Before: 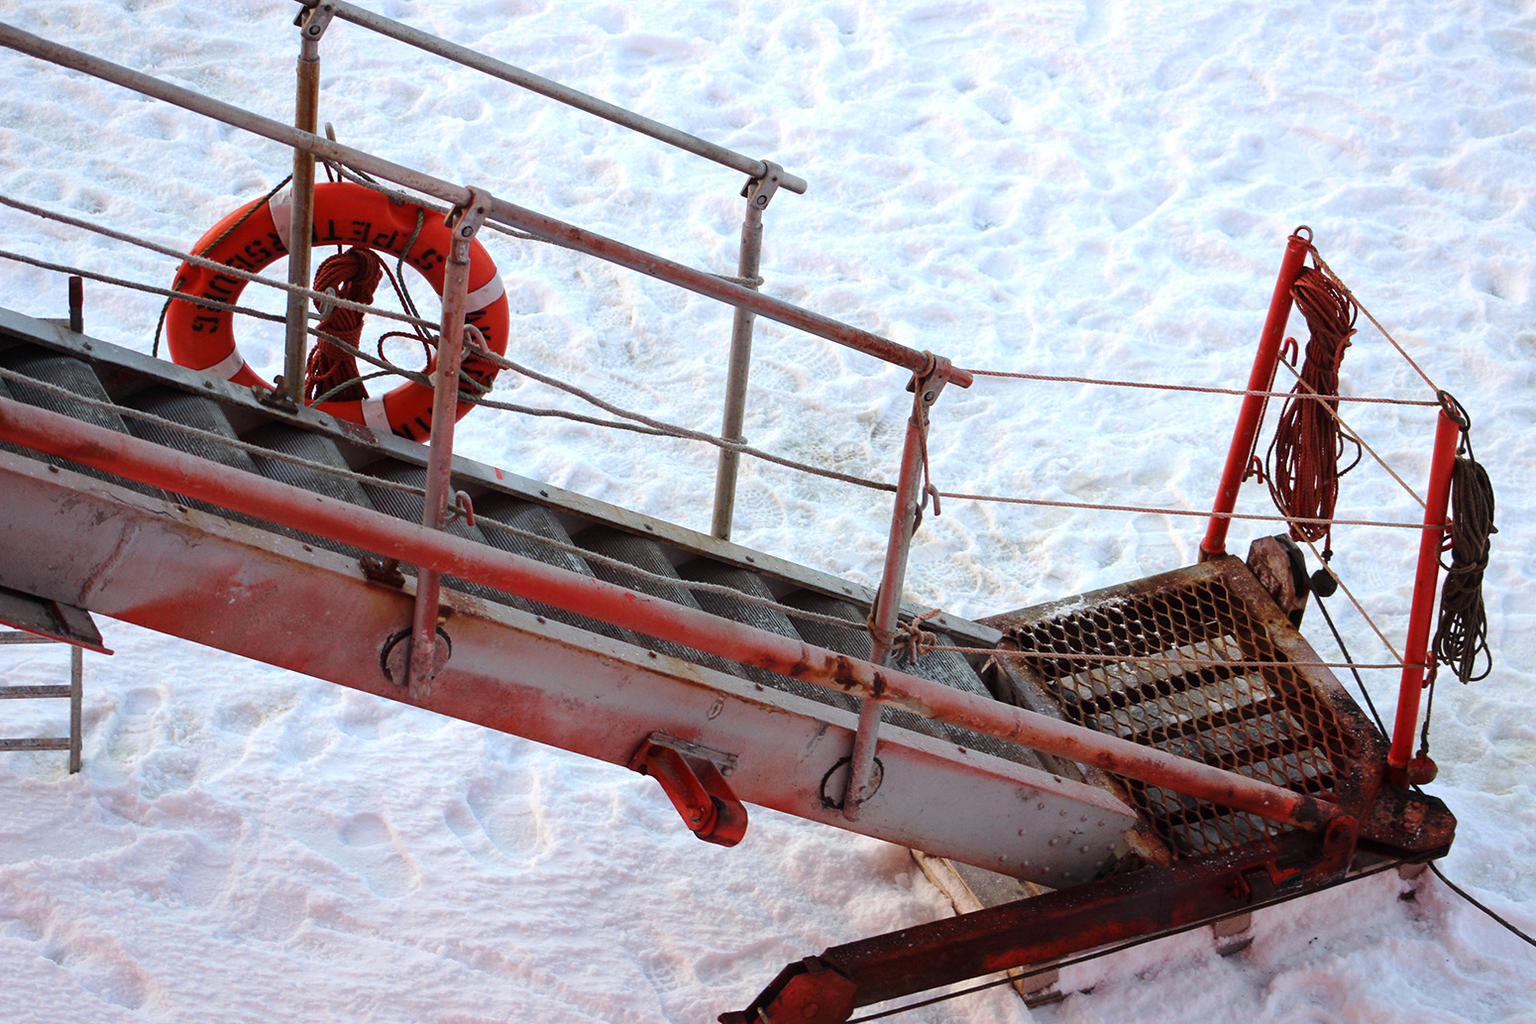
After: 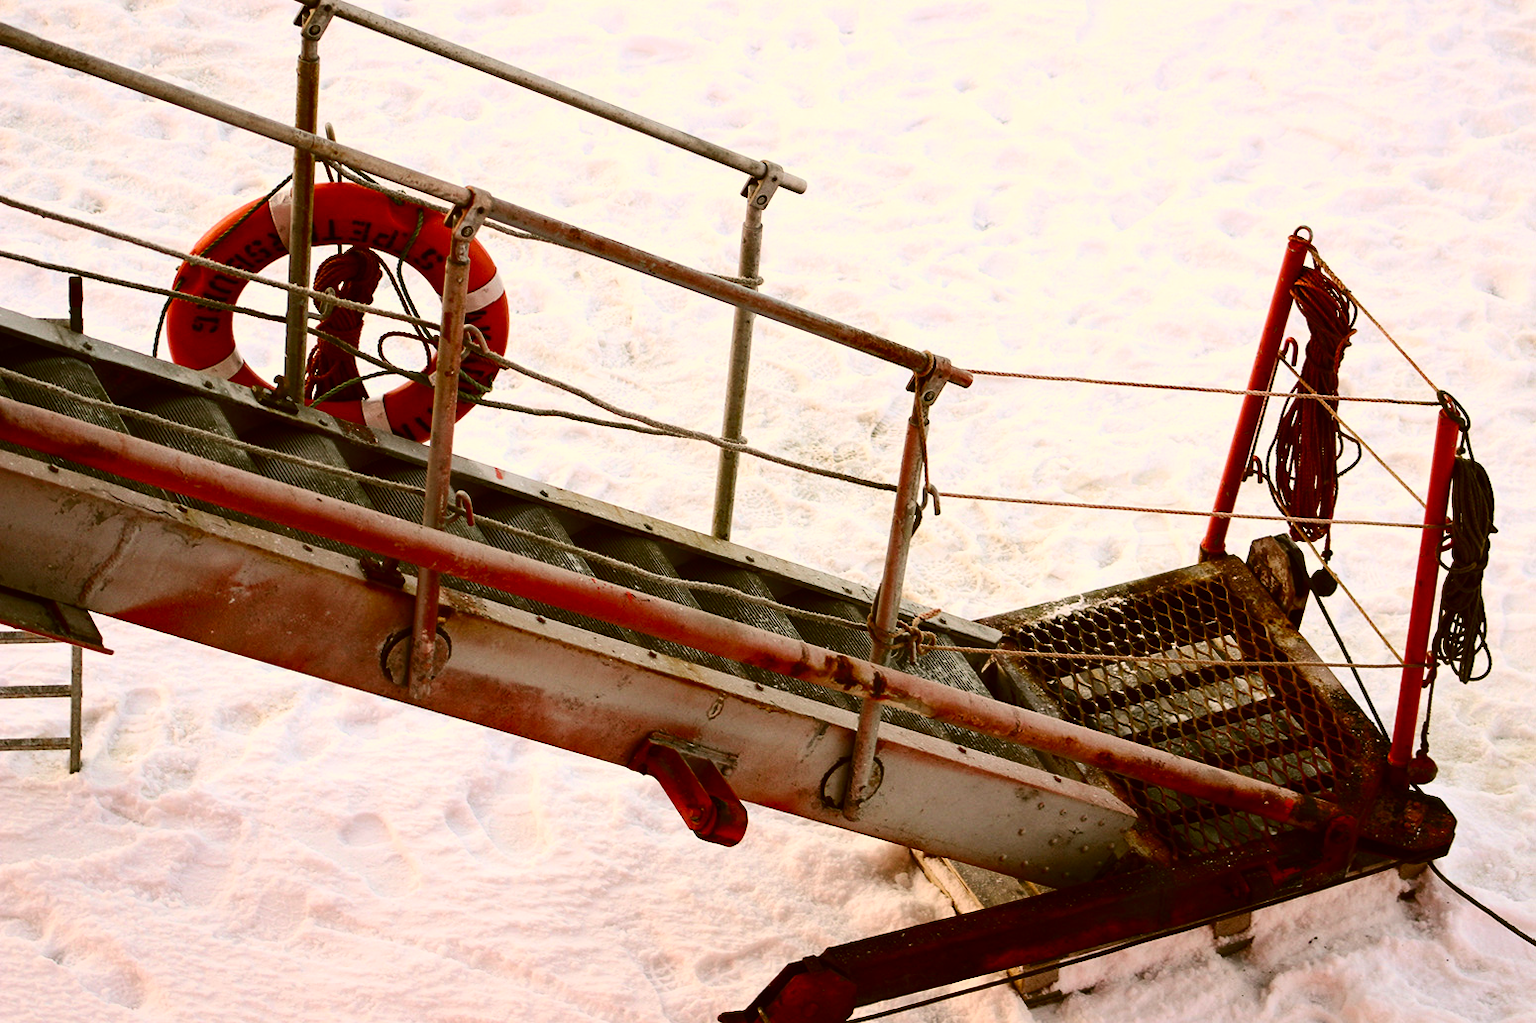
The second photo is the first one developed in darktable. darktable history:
contrast brightness saturation: contrast 0.294
color correction: highlights a* 8.57, highlights b* 15.77, shadows a* -0.642, shadows b* 26.77
